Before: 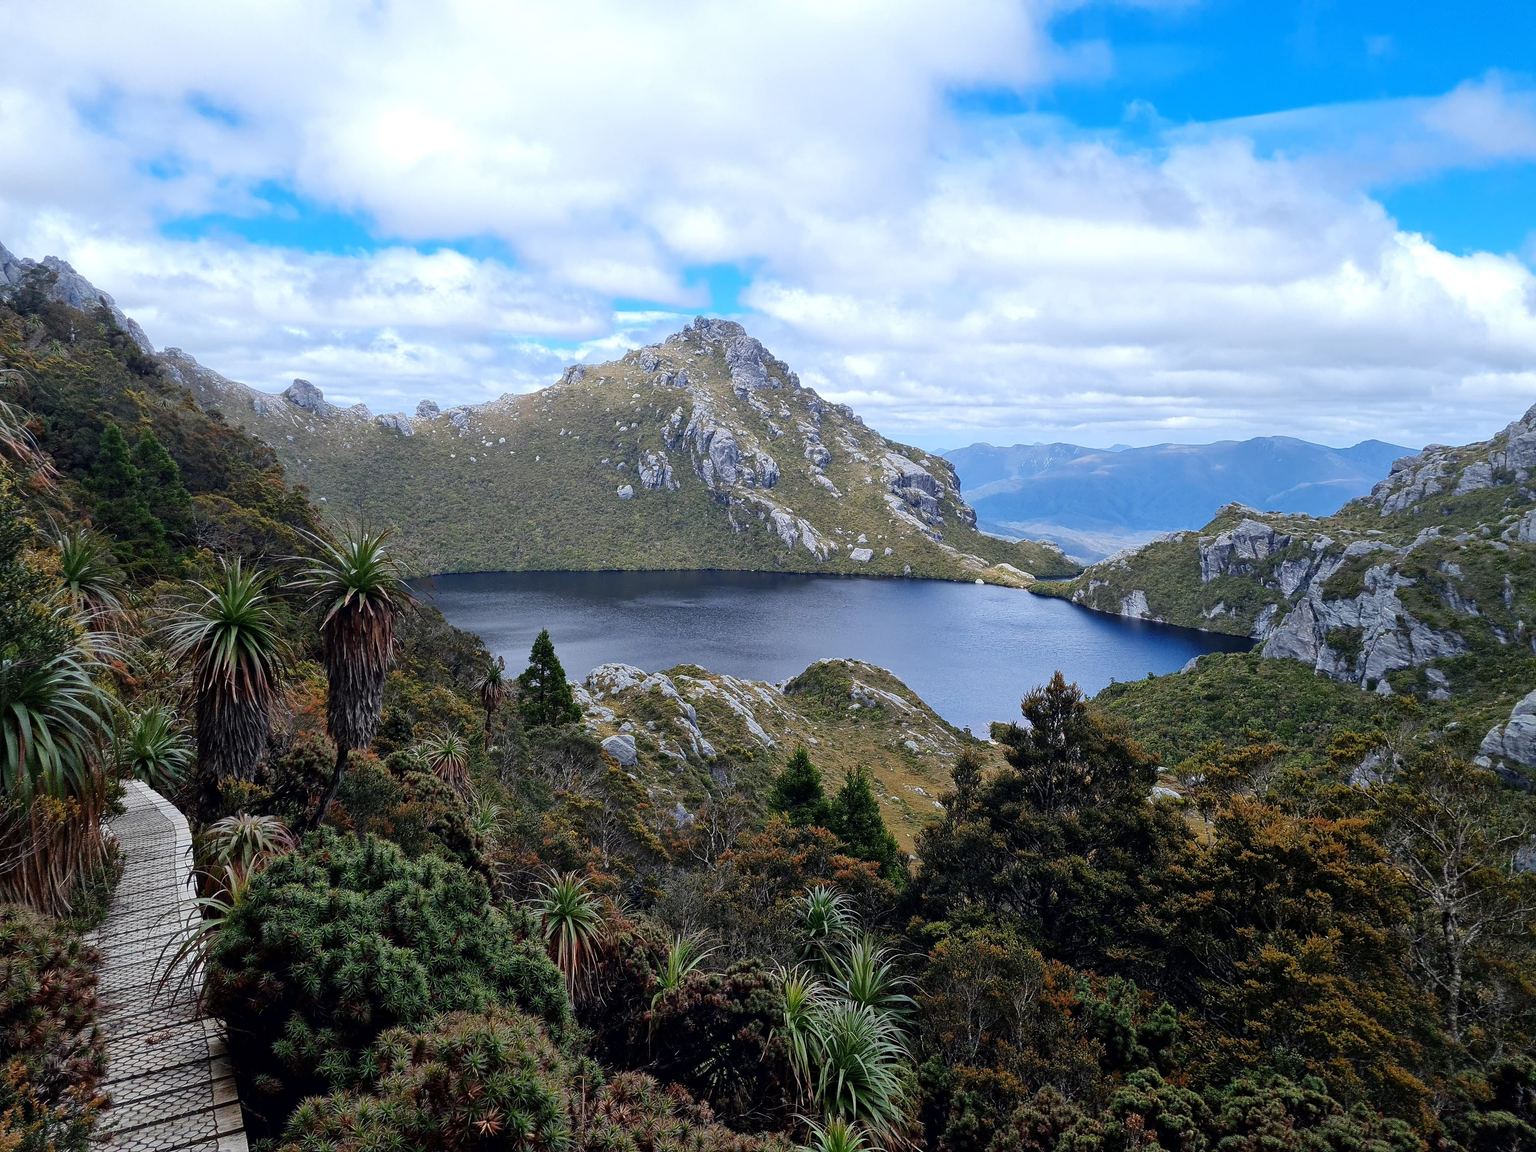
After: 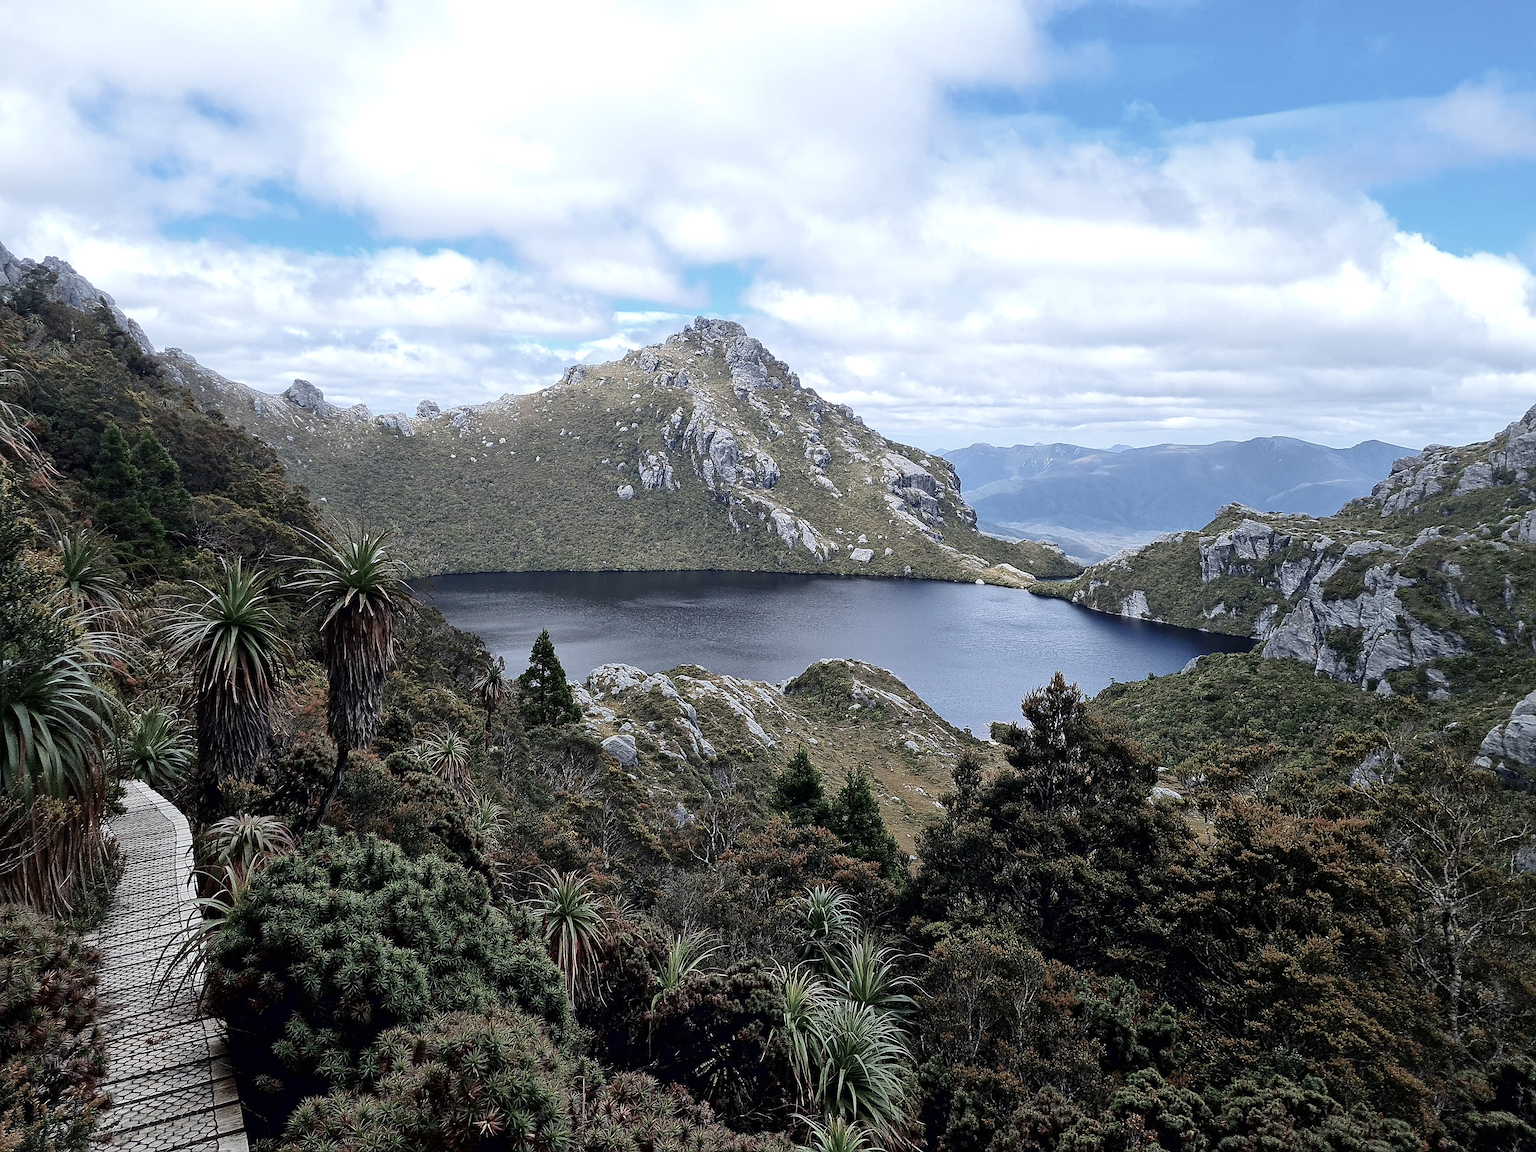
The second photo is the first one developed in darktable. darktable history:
velvia: on, module defaults
sharpen: on, module defaults
contrast brightness saturation: contrast 0.078, saturation 0.018
color balance rgb: perceptual saturation grading › global saturation -28.462%, perceptual saturation grading › highlights -20.368%, perceptual saturation grading › mid-tones -23.482%, perceptual saturation grading › shadows -24.923%, contrast 5.686%
